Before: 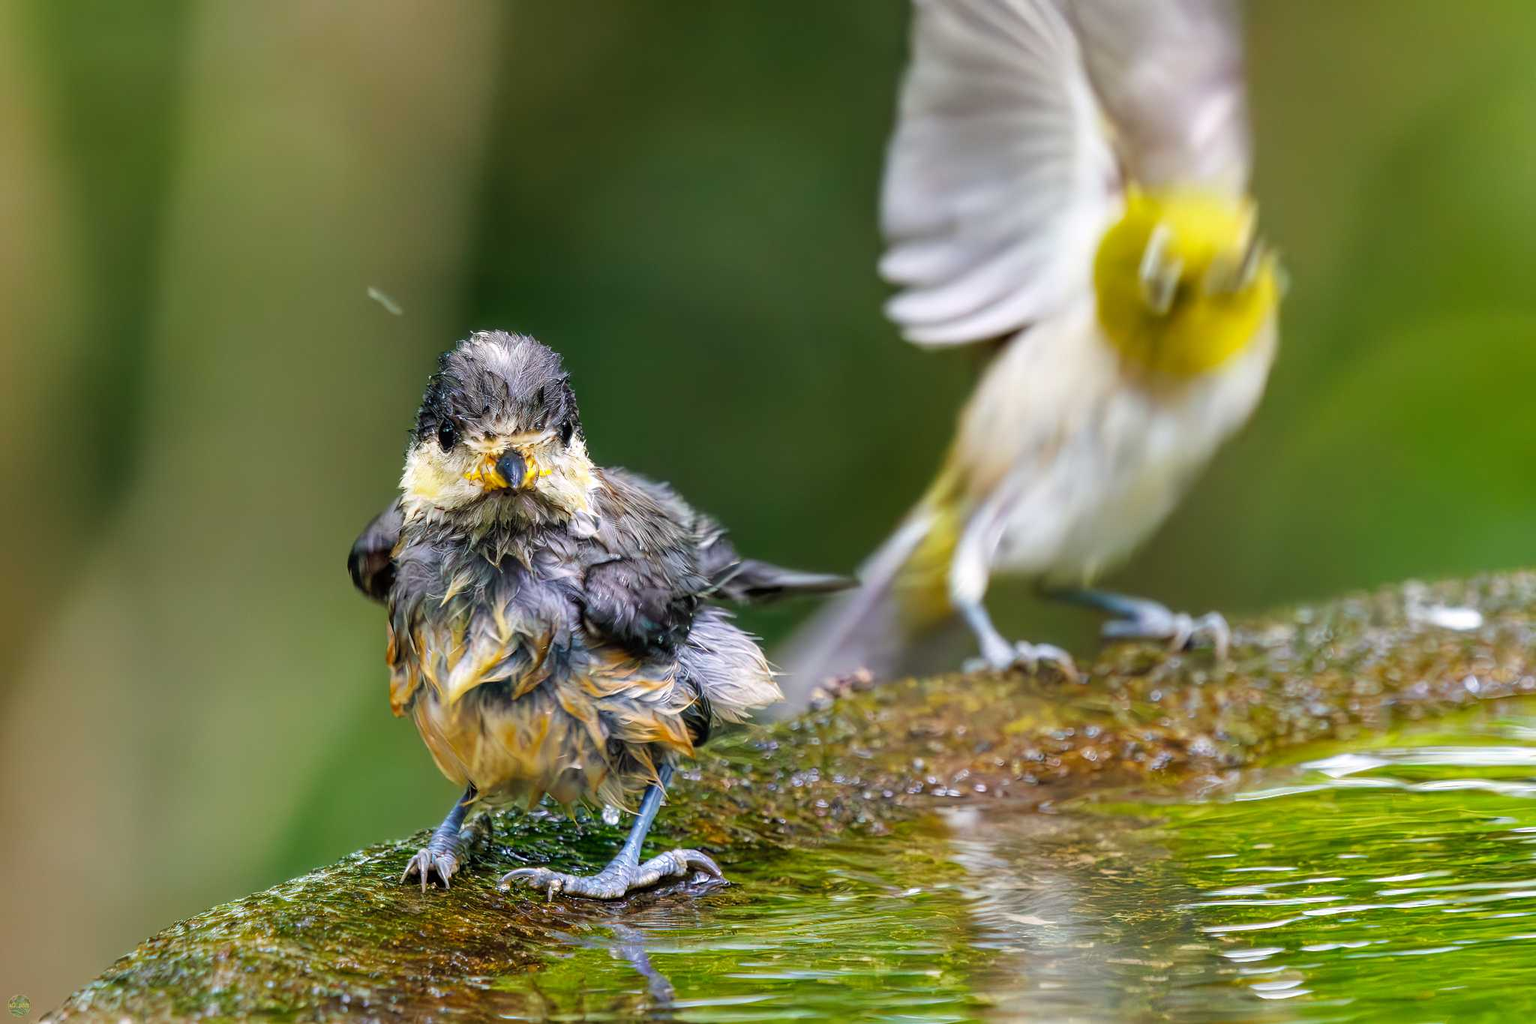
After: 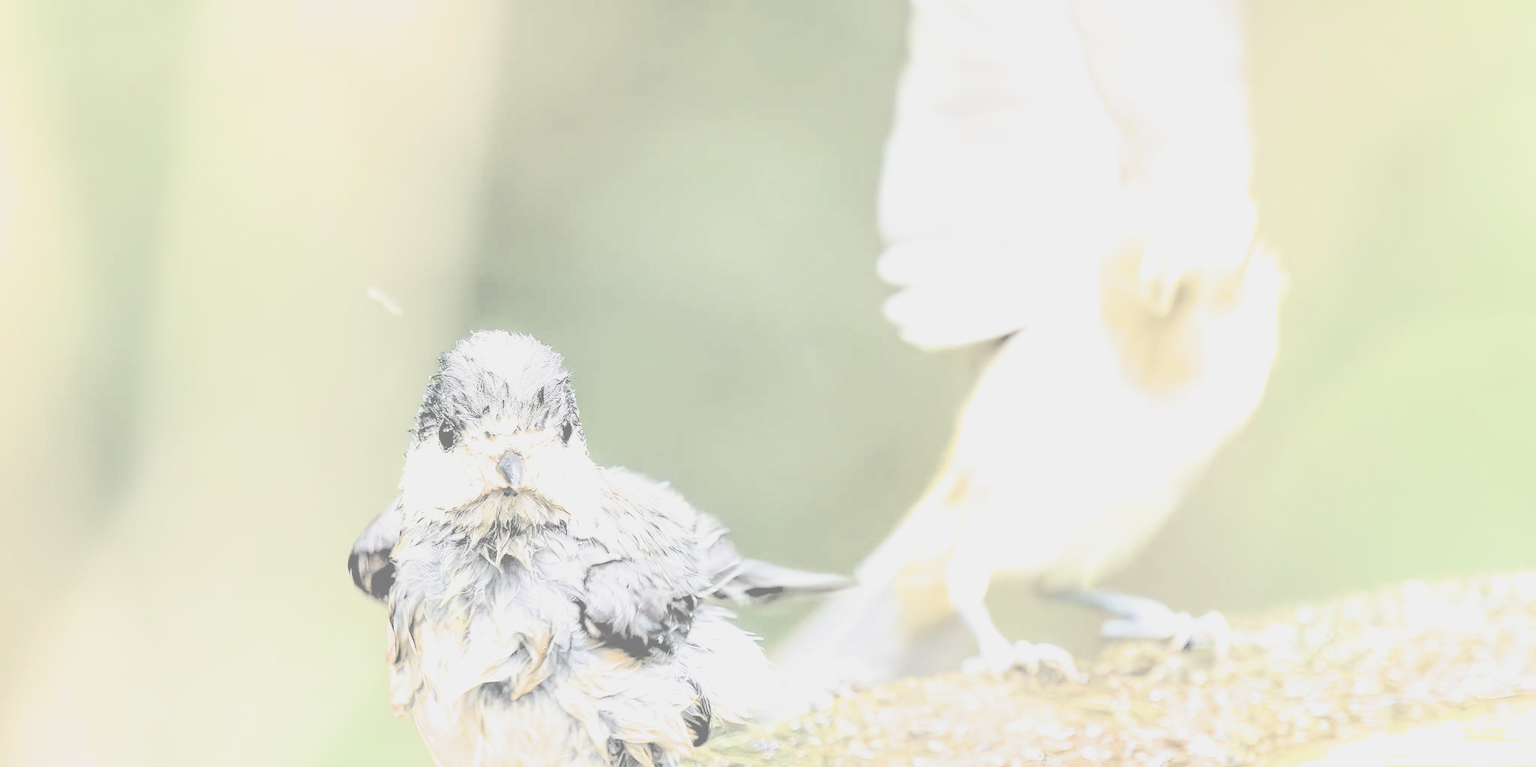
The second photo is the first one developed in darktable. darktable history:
contrast brightness saturation: contrast -0.32, brightness 0.75, saturation -0.78
filmic rgb: black relative exposure -4 EV, white relative exposure 3 EV, hardness 3.02, contrast 1.5
exposure: black level correction 0, exposure 2.088 EV, compensate exposure bias true, compensate highlight preservation false
crop: bottom 24.988%
white balance: emerald 1
tone curve: curves: ch0 [(0.003, 0) (0.066, 0.023) (0.149, 0.094) (0.264, 0.238) (0.395, 0.421) (0.517, 0.56) (0.688, 0.743) (0.813, 0.846) (1, 1)]; ch1 [(0, 0) (0.164, 0.115) (0.337, 0.332) (0.39, 0.398) (0.464, 0.461) (0.501, 0.5) (0.507, 0.503) (0.534, 0.537) (0.577, 0.59) (0.652, 0.681) (0.733, 0.749) (0.811, 0.796) (1, 1)]; ch2 [(0, 0) (0.337, 0.382) (0.464, 0.476) (0.501, 0.502) (0.527, 0.54) (0.551, 0.565) (0.6, 0.59) (0.687, 0.675) (1, 1)], color space Lab, independent channels, preserve colors none
